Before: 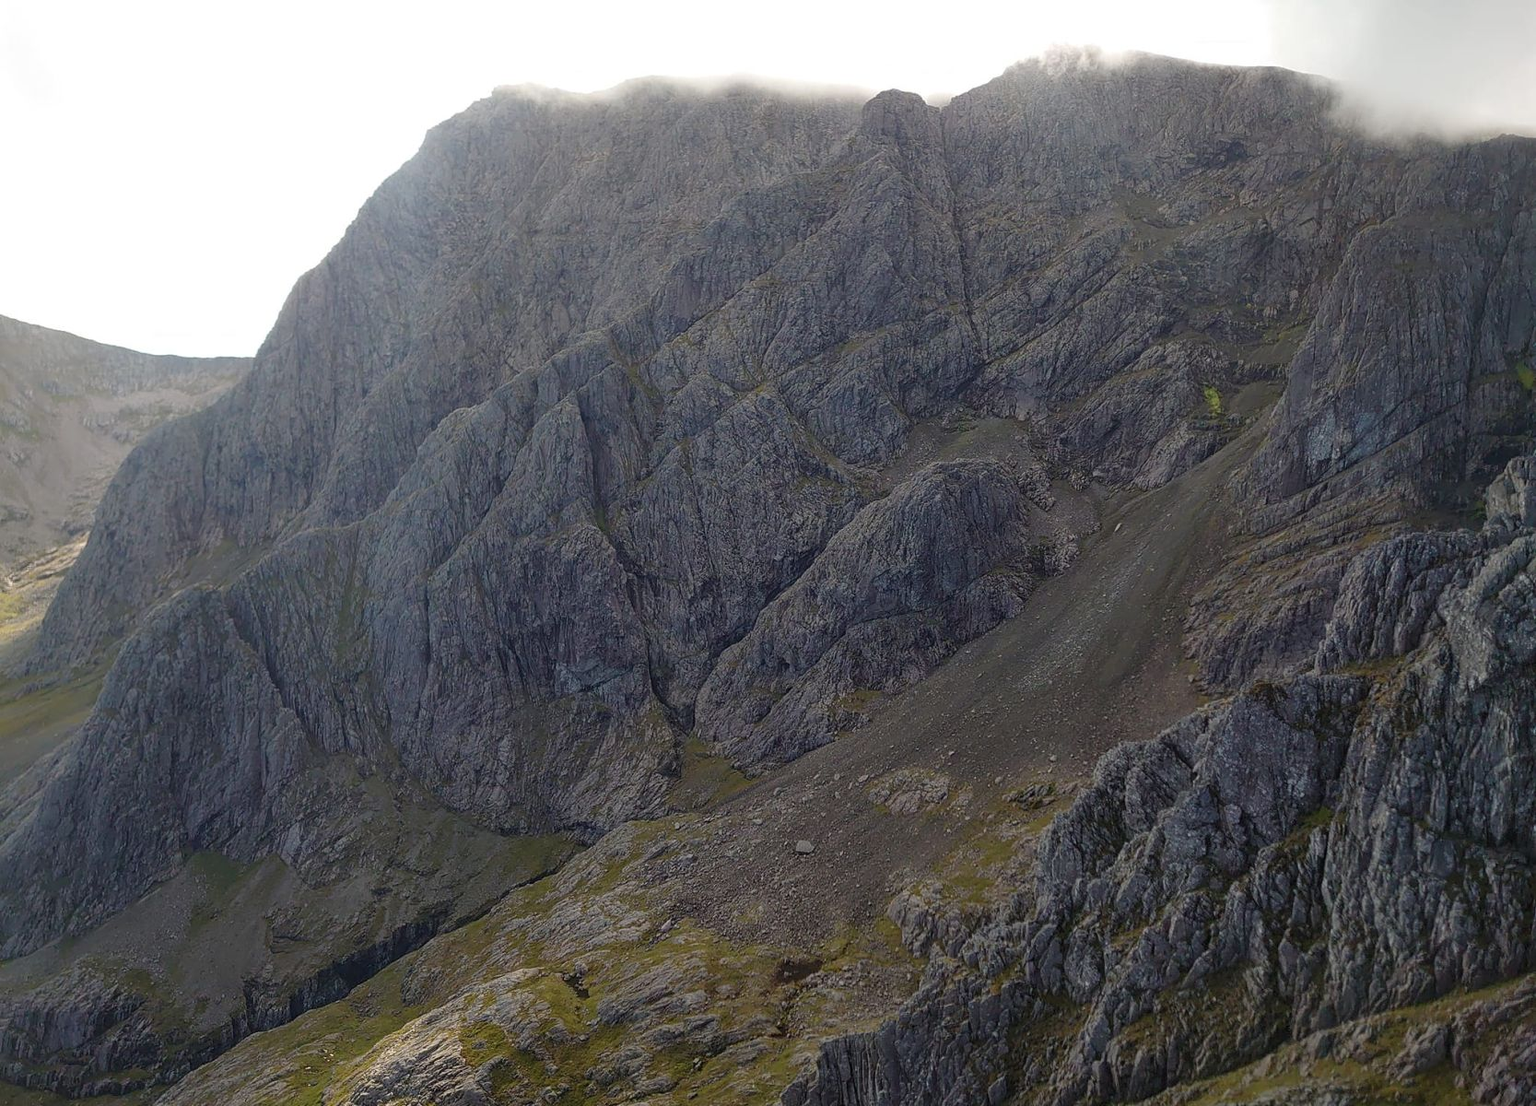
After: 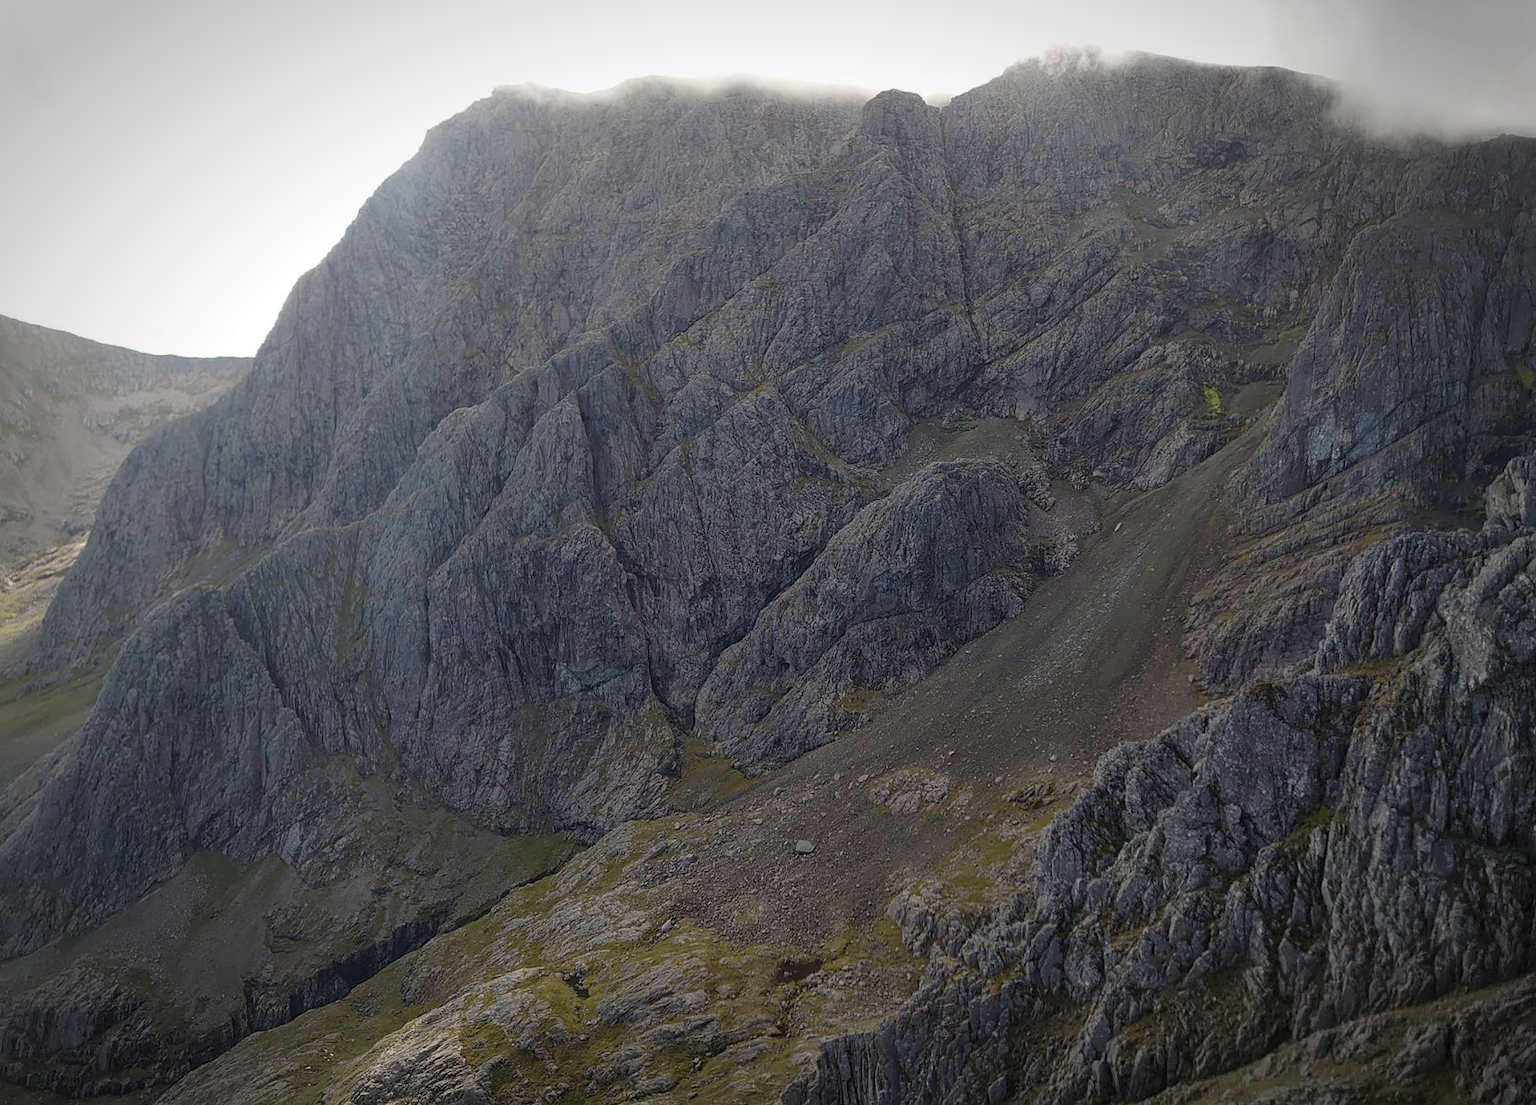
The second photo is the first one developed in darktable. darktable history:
vignetting: automatic ratio true
contrast brightness saturation: contrast 0.01, saturation -0.05
